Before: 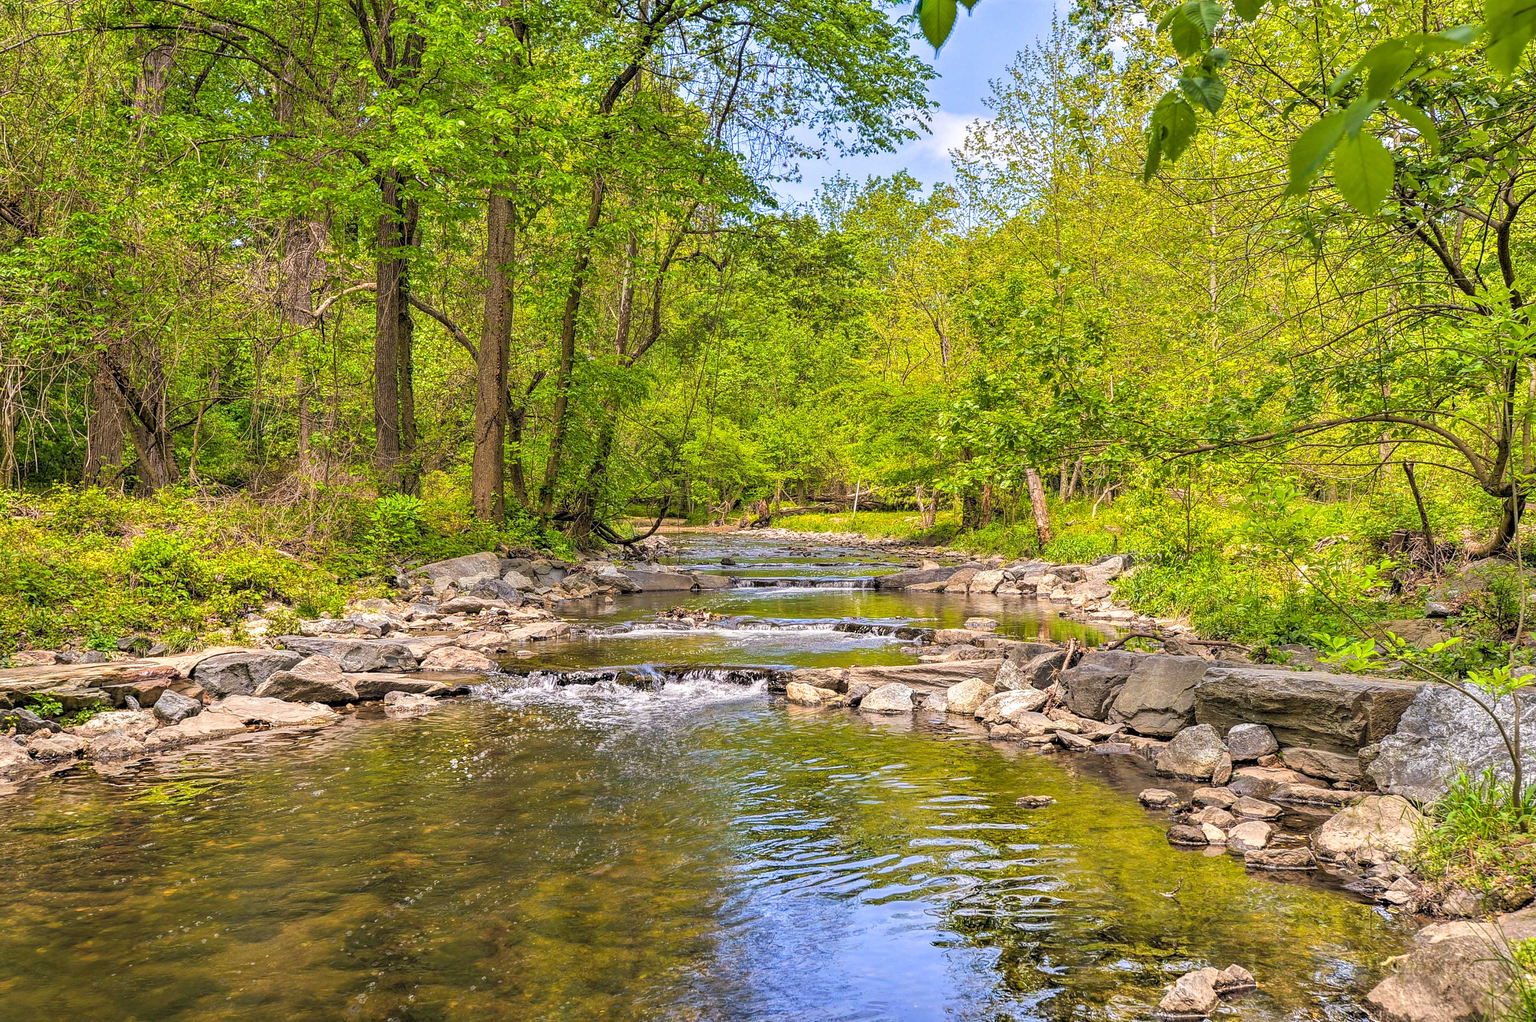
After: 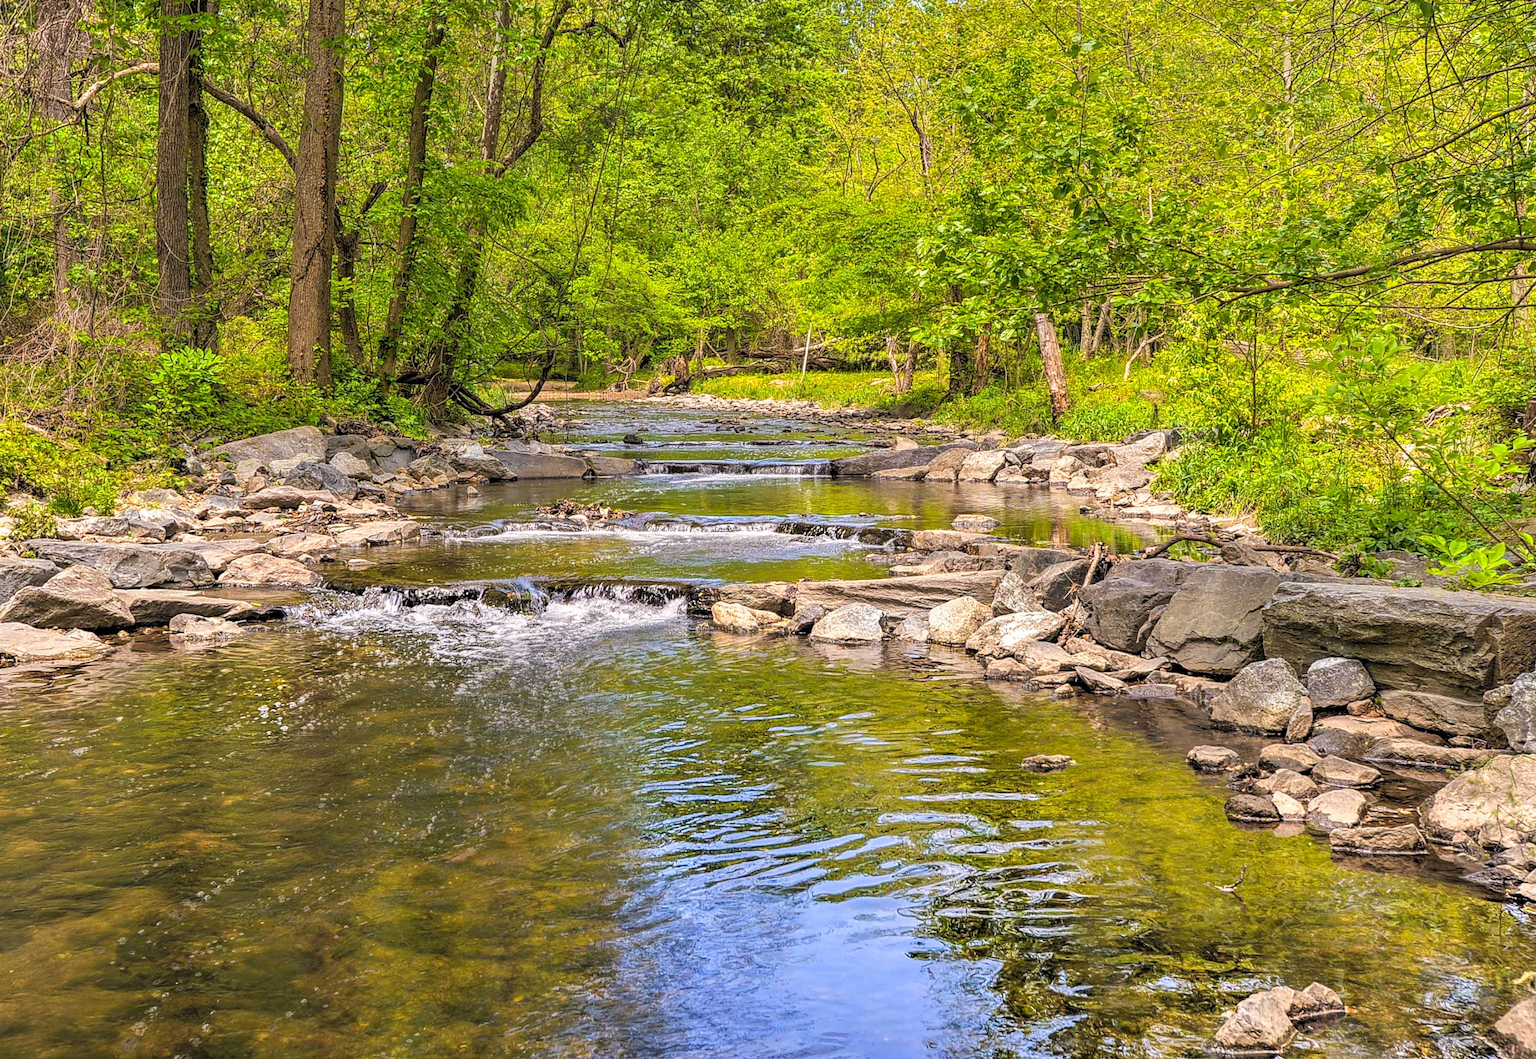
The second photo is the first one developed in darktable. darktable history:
crop: left 16.87%, top 23.139%, right 8.989%
